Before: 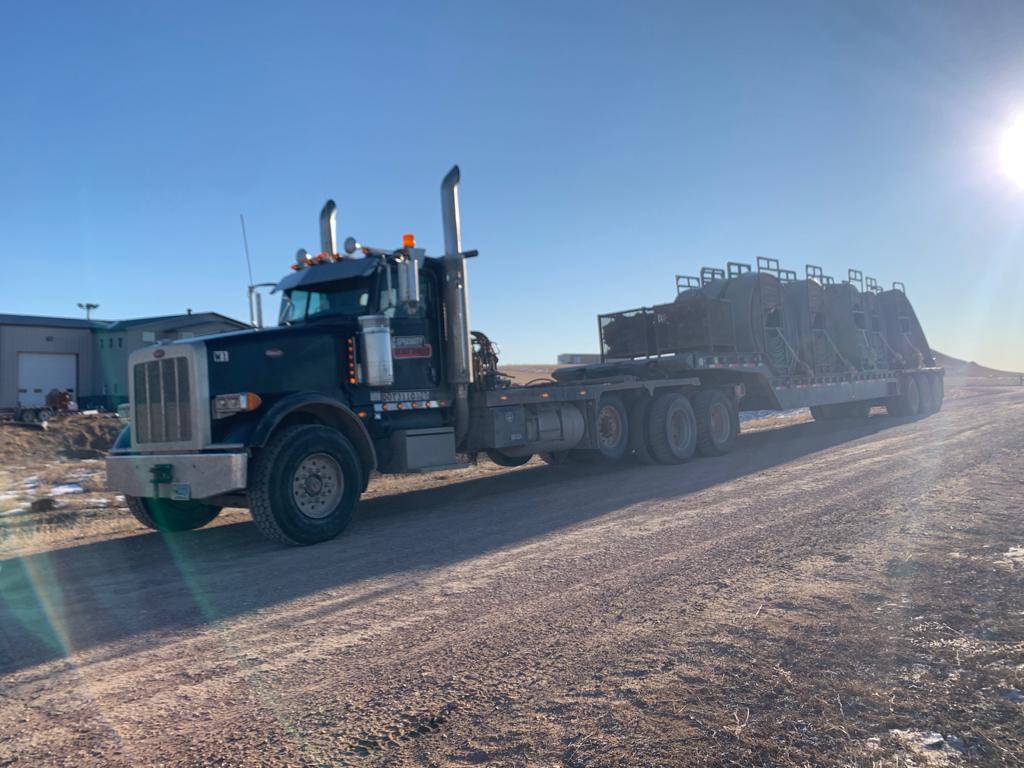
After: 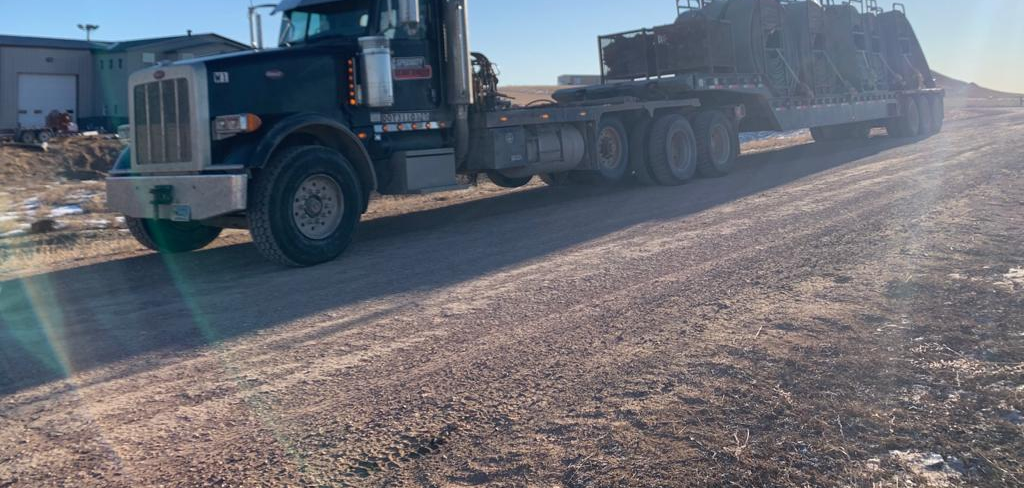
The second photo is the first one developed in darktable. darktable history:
crop and rotate: top 36.345%
